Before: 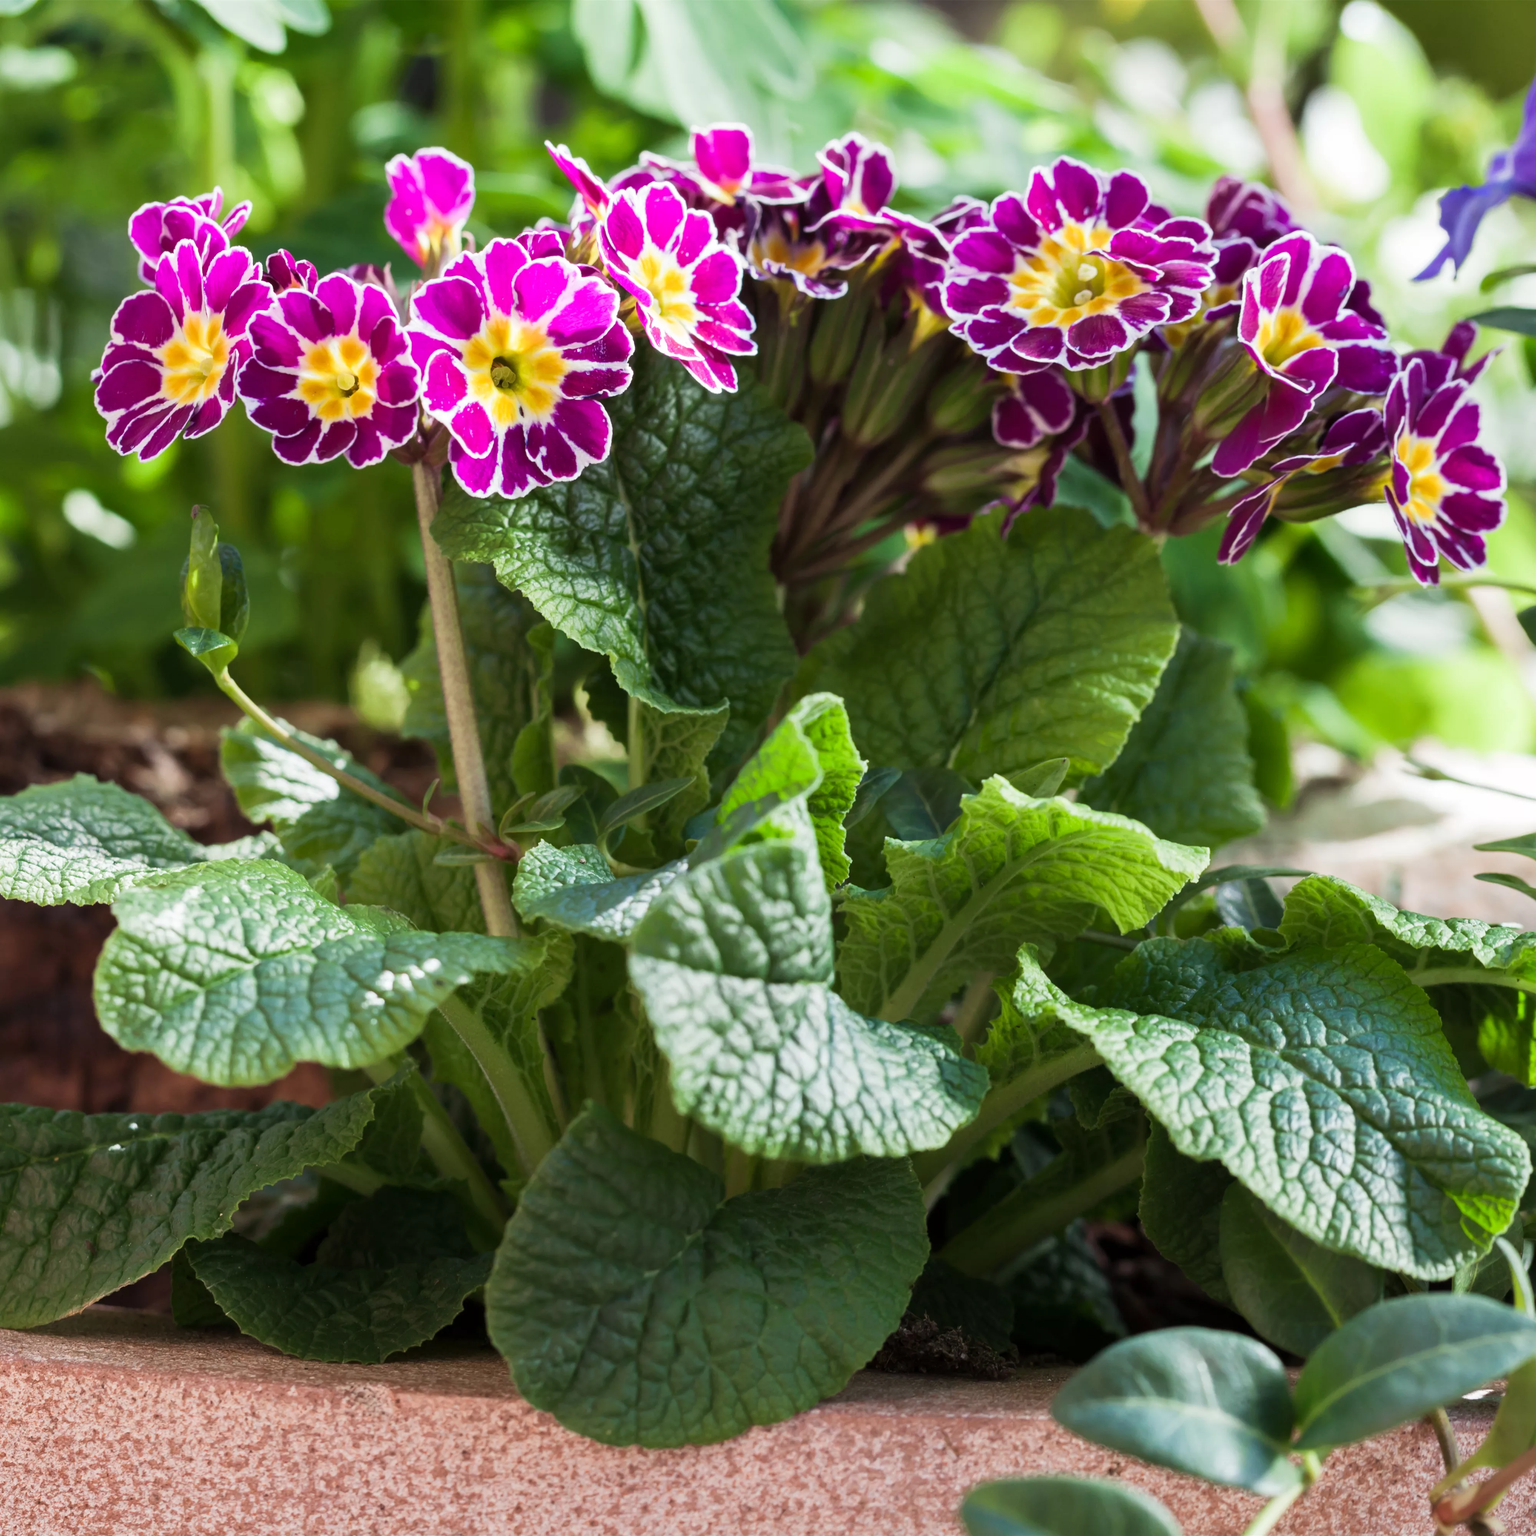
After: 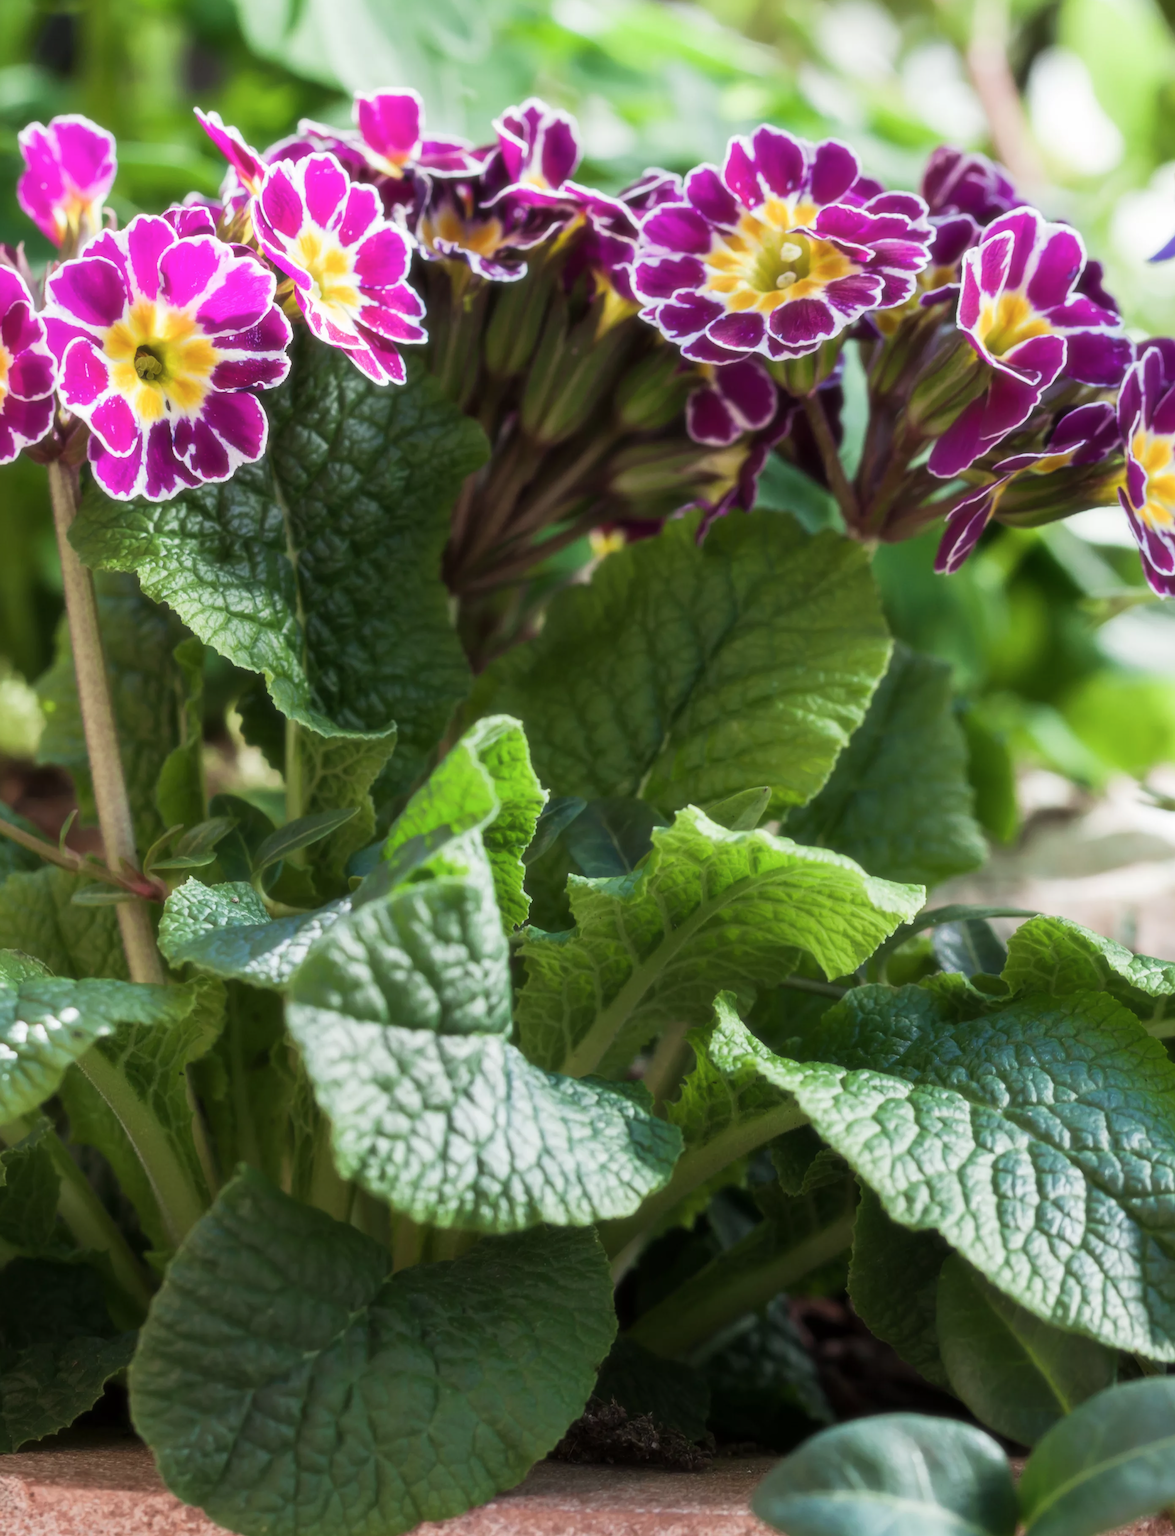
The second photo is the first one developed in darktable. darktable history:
soften: size 10%, saturation 50%, brightness 0.2 EV, mix 10%
crop and rotate: left 24.034%, top 2.838%, right 6.406%, bottom 6.299%
